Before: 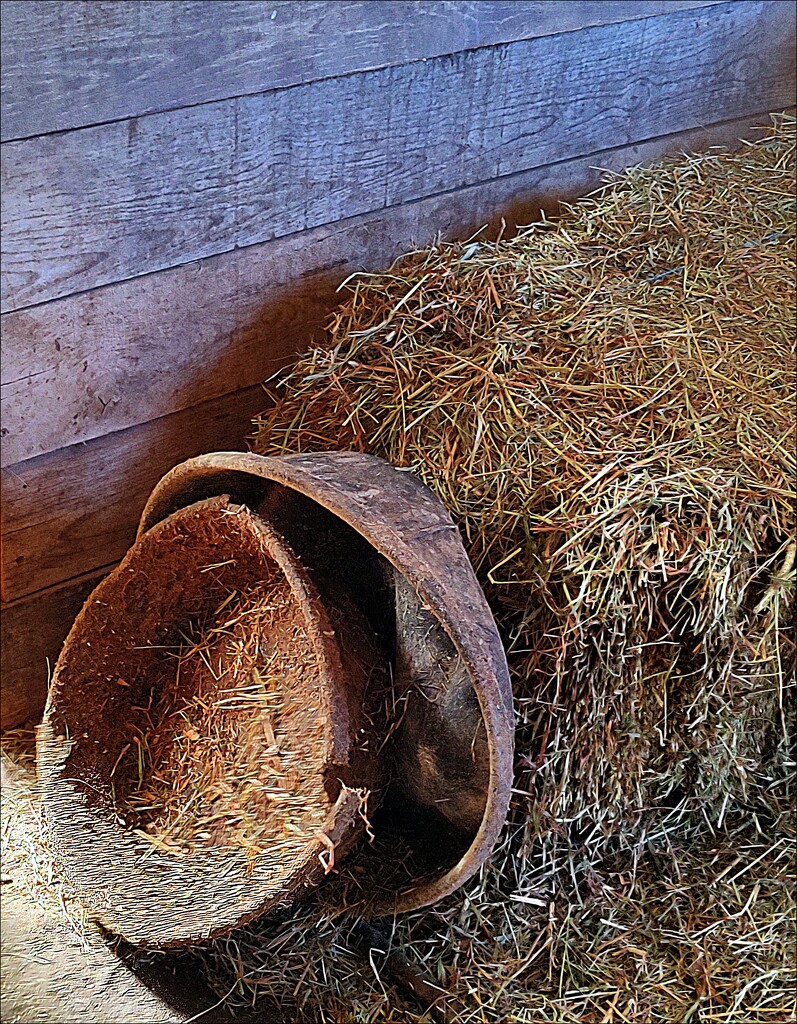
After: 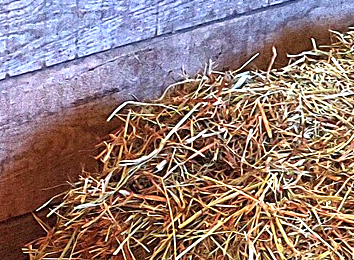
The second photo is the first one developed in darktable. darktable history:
crop: left 28.812%, top 16.781%, right 26.686%, bottom 57.823%
exposure: exposure 1.155 EV, compensate exposure bias true, compensate highlight preservation false
